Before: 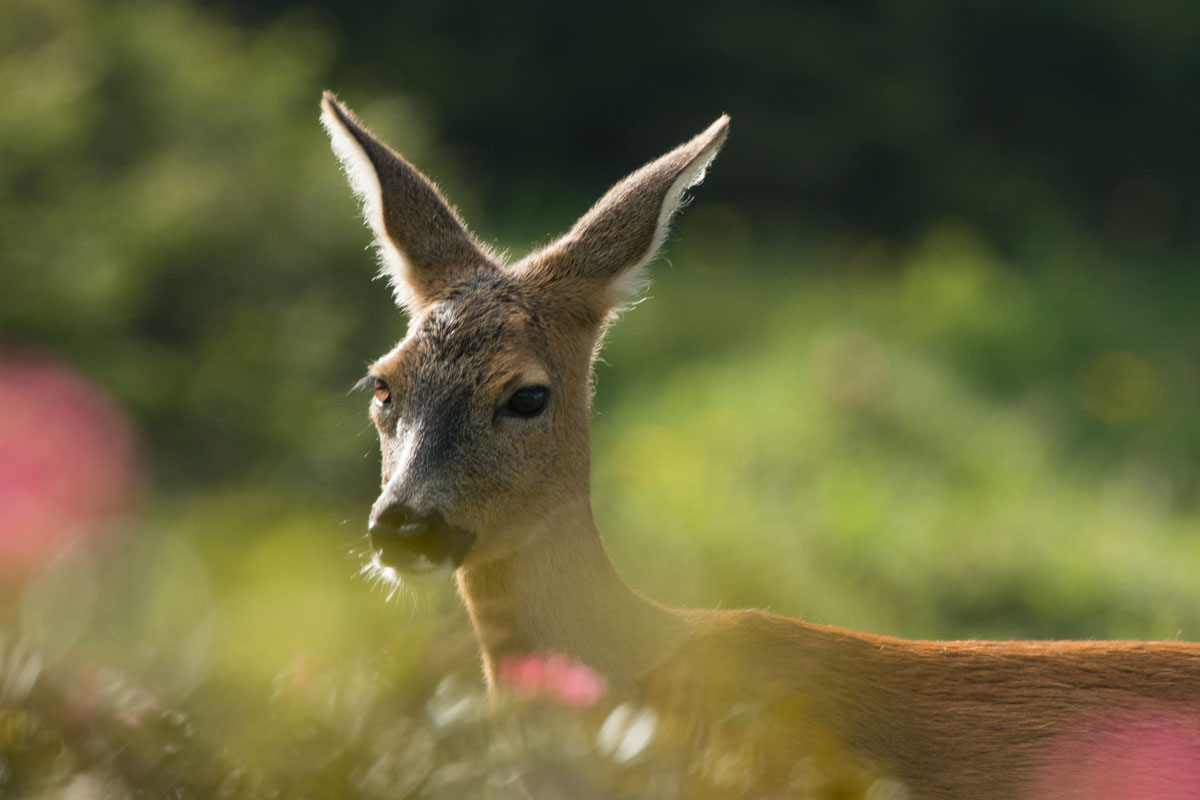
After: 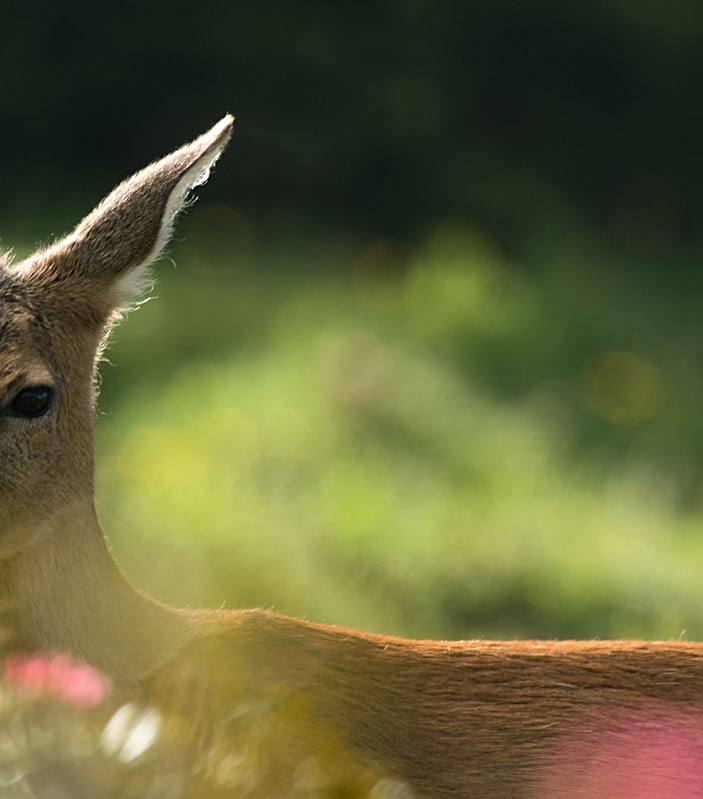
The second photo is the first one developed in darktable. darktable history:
crop: left 41.402%
sharpen: on, module defaults
tone equalizer: -8 EV -0.417 EV, -7 EV -0.389 EV, -6 EV -0.333 EV, -5 EV -0.222 EV, -3 EV 0.222 EV, -2 EV 0.333 EV, -1 EV 0.389 EV, +0 EV 0.417 EV, edges refinement/feathering 500, mask exposure compensation -1.57 EV, preserve details no
